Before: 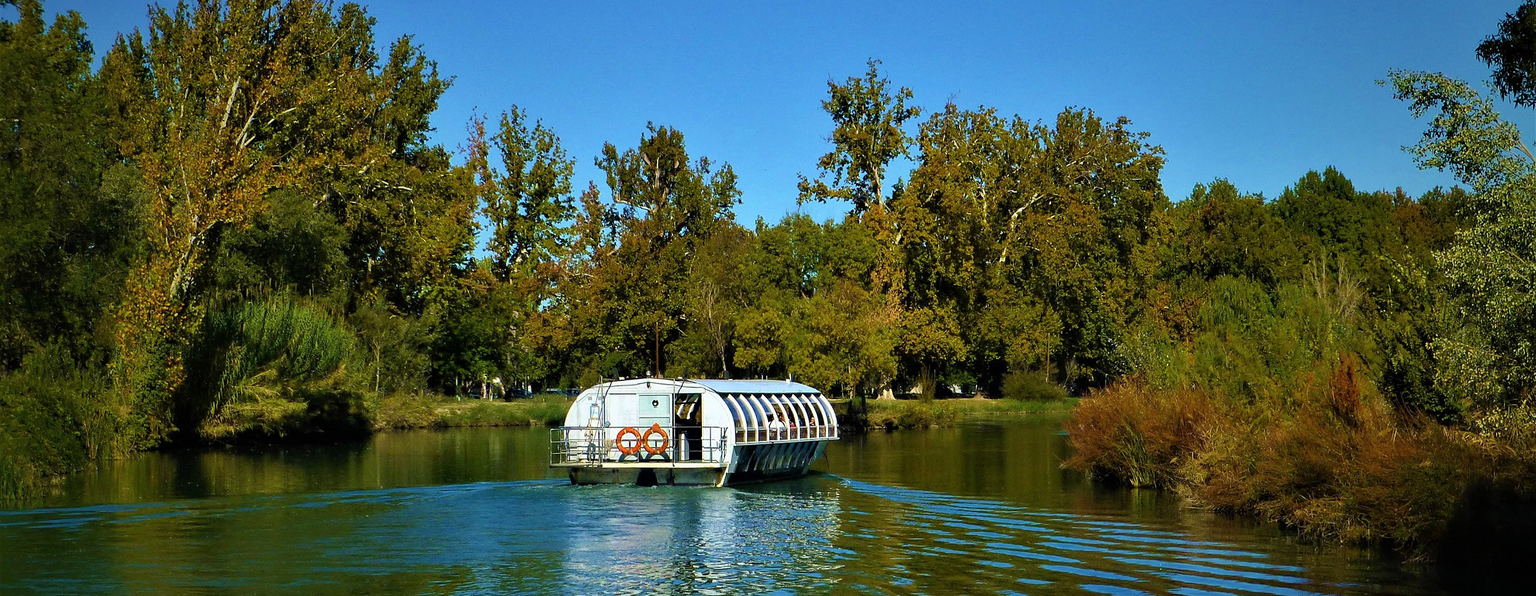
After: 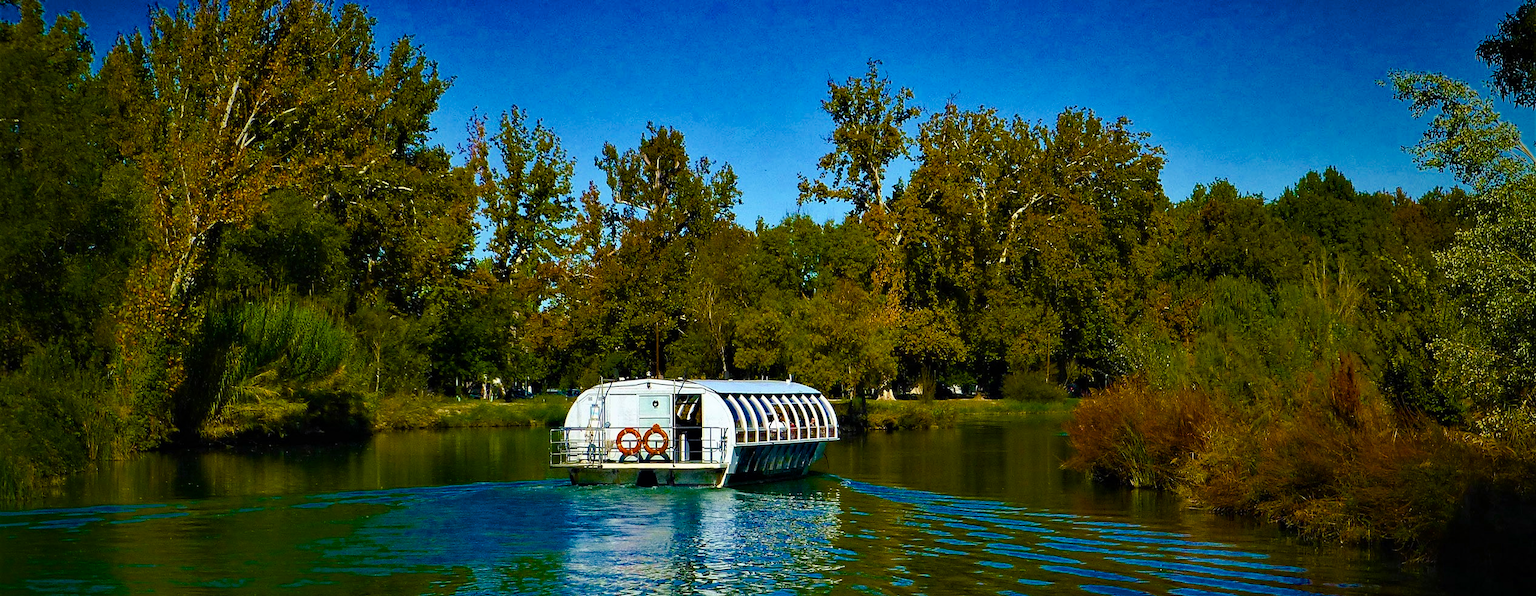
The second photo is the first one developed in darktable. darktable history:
color balance rgb: shadows lift › chroma 1.924%, shadows lift › hue 265.79°, perceptual saturation grading › global saturation 23.247%, perceptual saturation grading › highlights -23.71%, perceptual saturation grading › mid-tones 24.051%, perceptual saturation grading › shadows 40.002%, saturation formula JzAzBz (2021)
